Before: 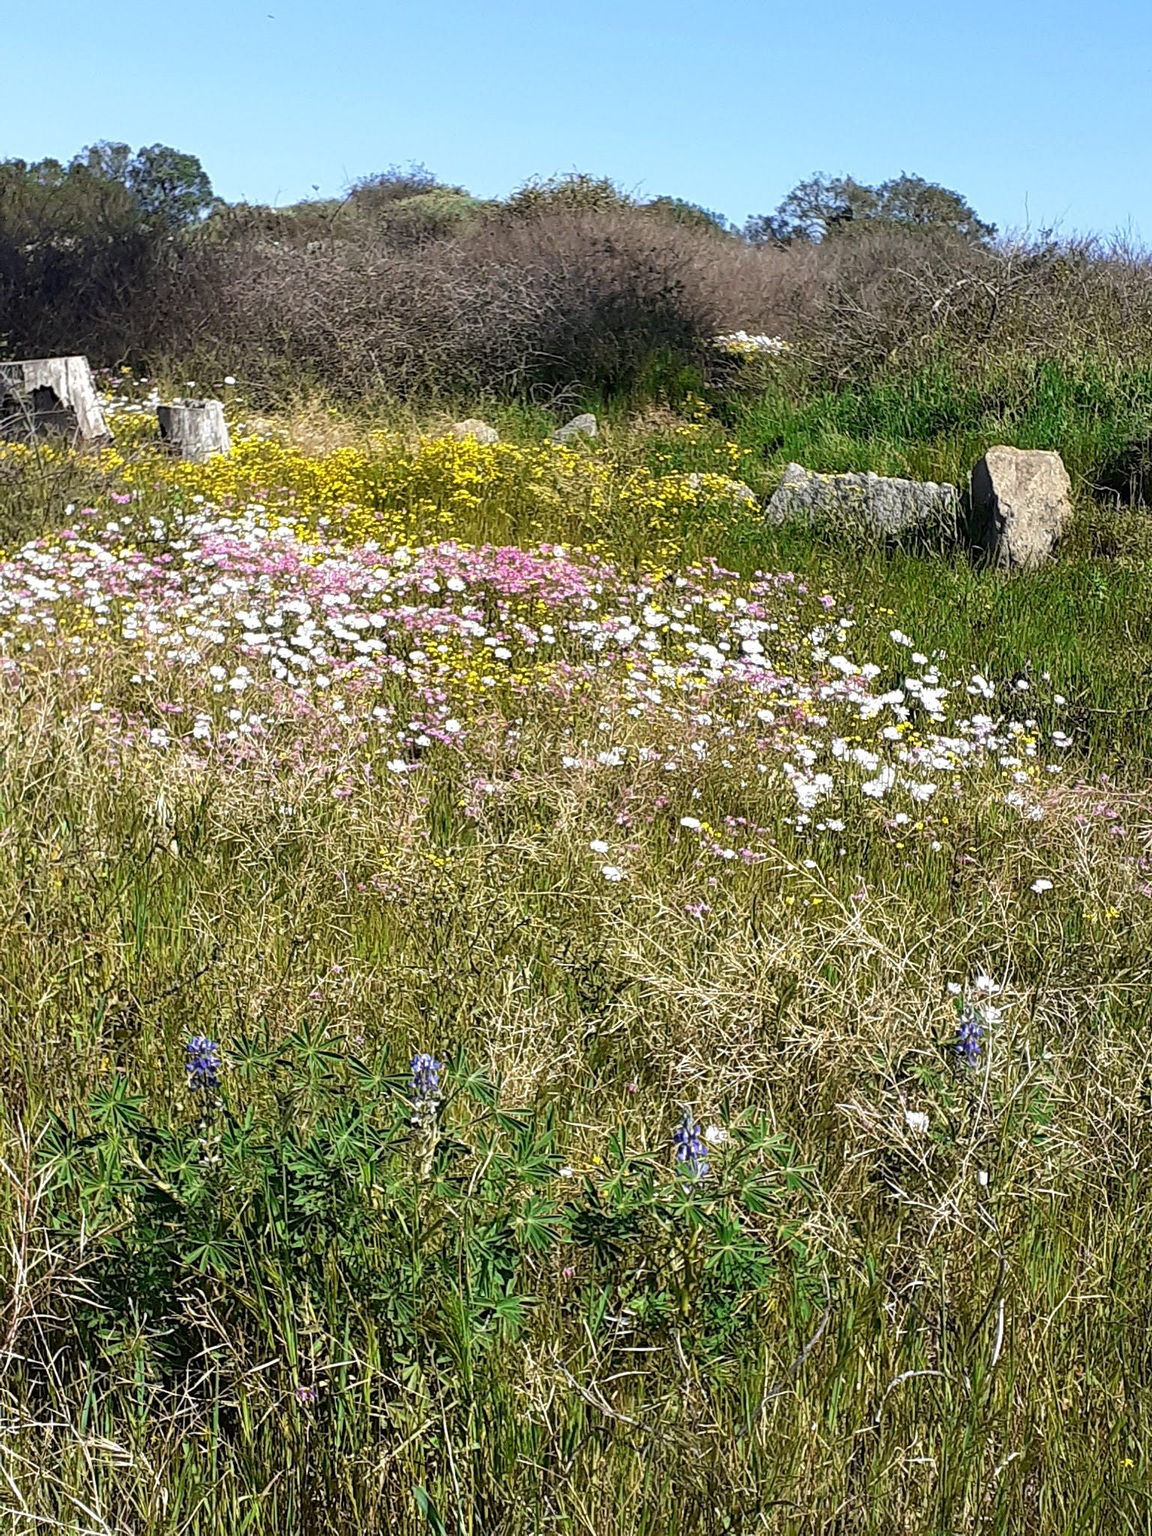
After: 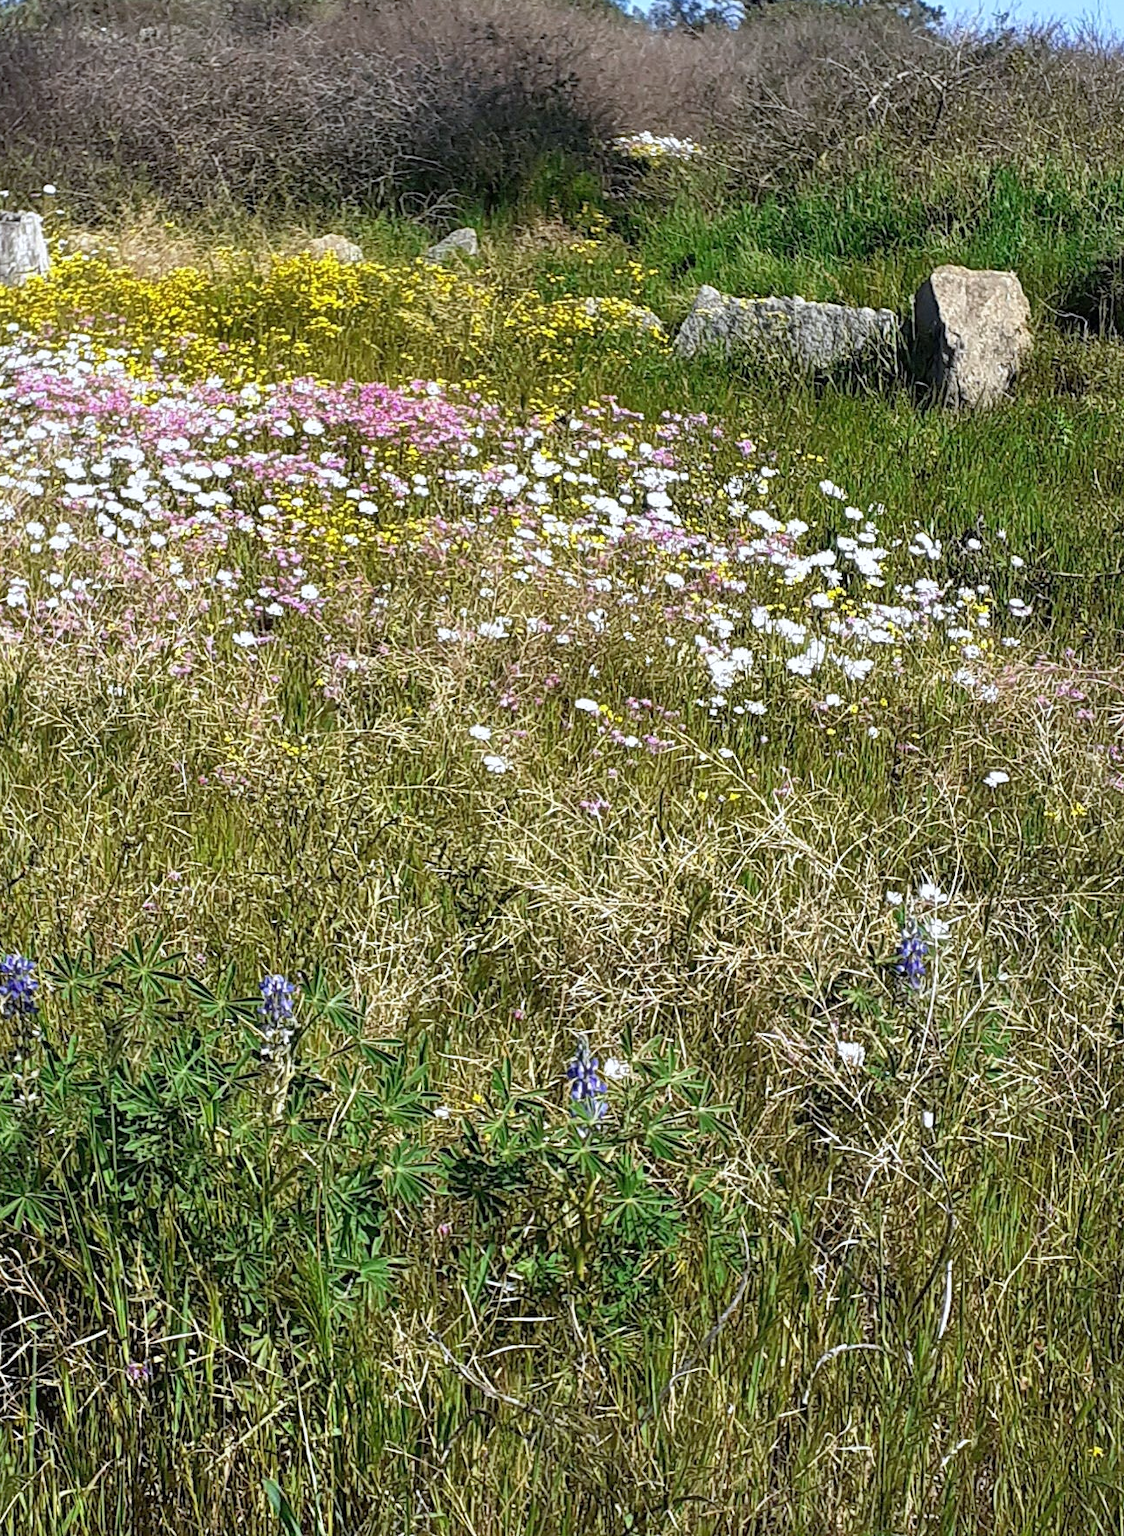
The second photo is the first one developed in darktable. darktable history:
shadows and highlights: shadows 43.06, highlights 6.94
color balance: contrast -0.5%
tone equalizer: on, module defaults
white balance: red 0.98, blue 1.034
crop: left 16.315%, top 14.246%
